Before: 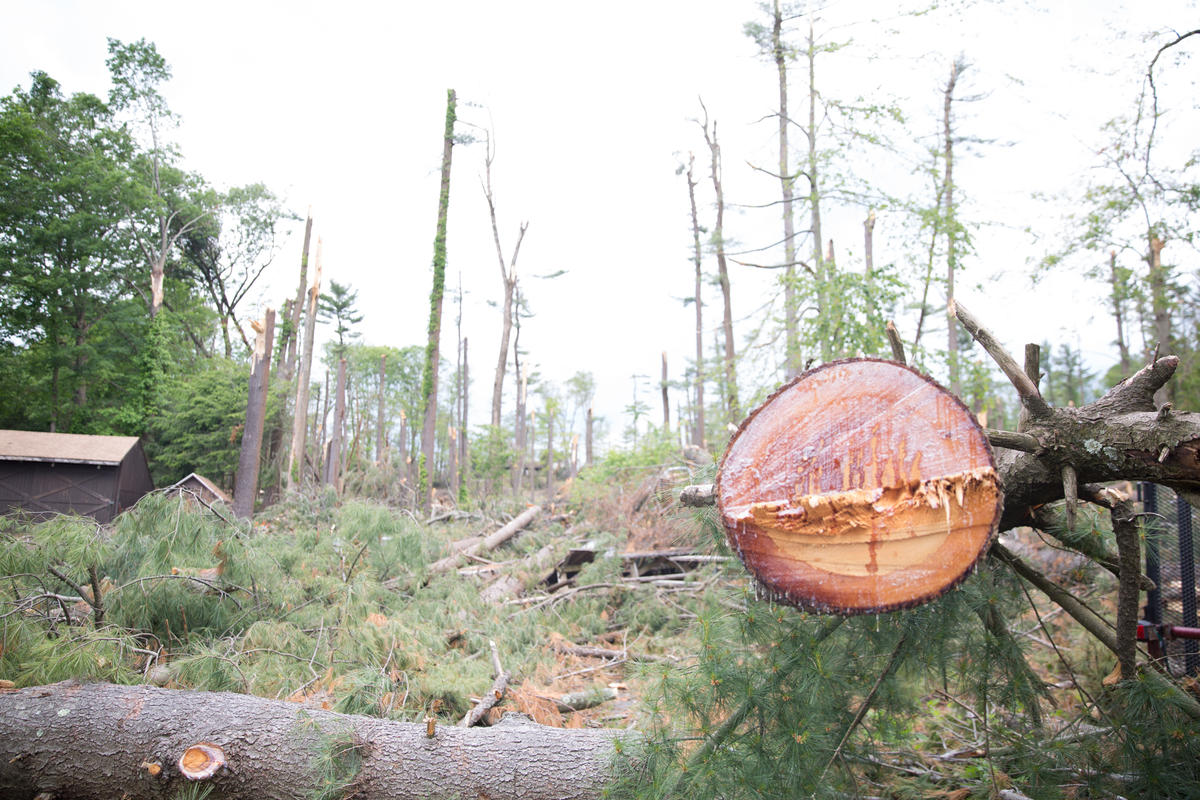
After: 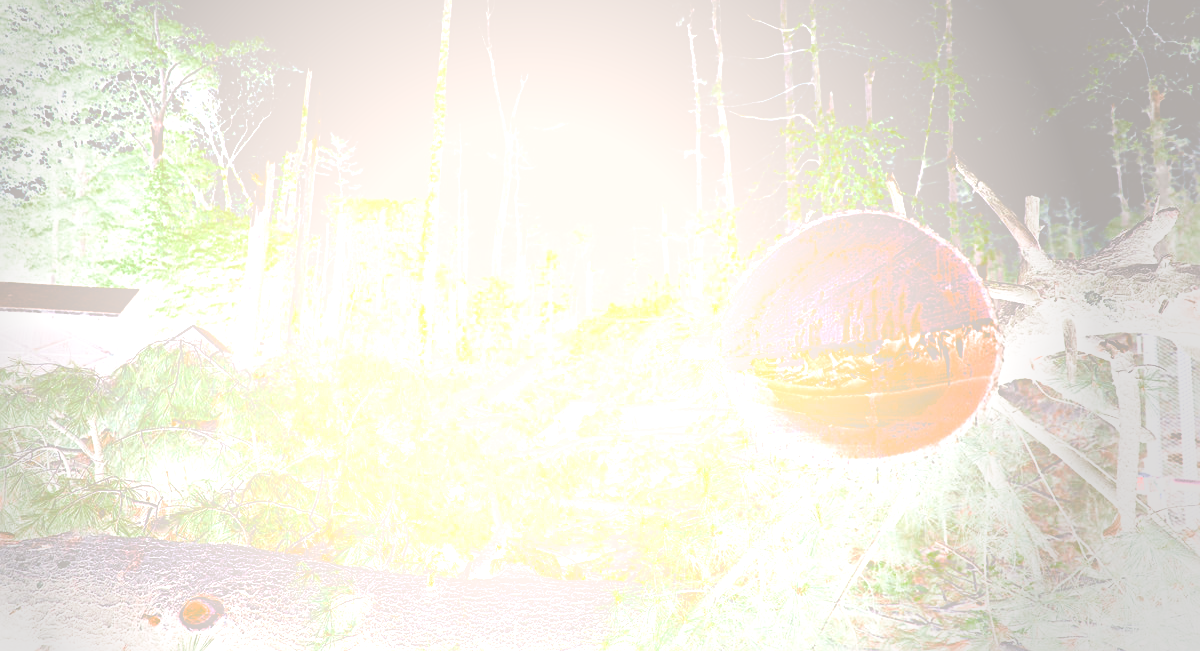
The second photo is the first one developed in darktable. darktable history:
base curve: curves: ch0 [(0, 0.036) (0.007, 0.037) (0.604, 0.887) (1, 1)], preserve colors none
bloom: size 85%, threshold 5%, strength 85%
sharpen: on, module defaults
crop and rotate: top 18.507%
vignetting: fall-off start 33.76%, fall-off radius 64.94%, brightness -0.575, center (-0.12, -0.002), width/height ratio 0.959
color correction: highlights a* 3.84, highlights b* 5.07
